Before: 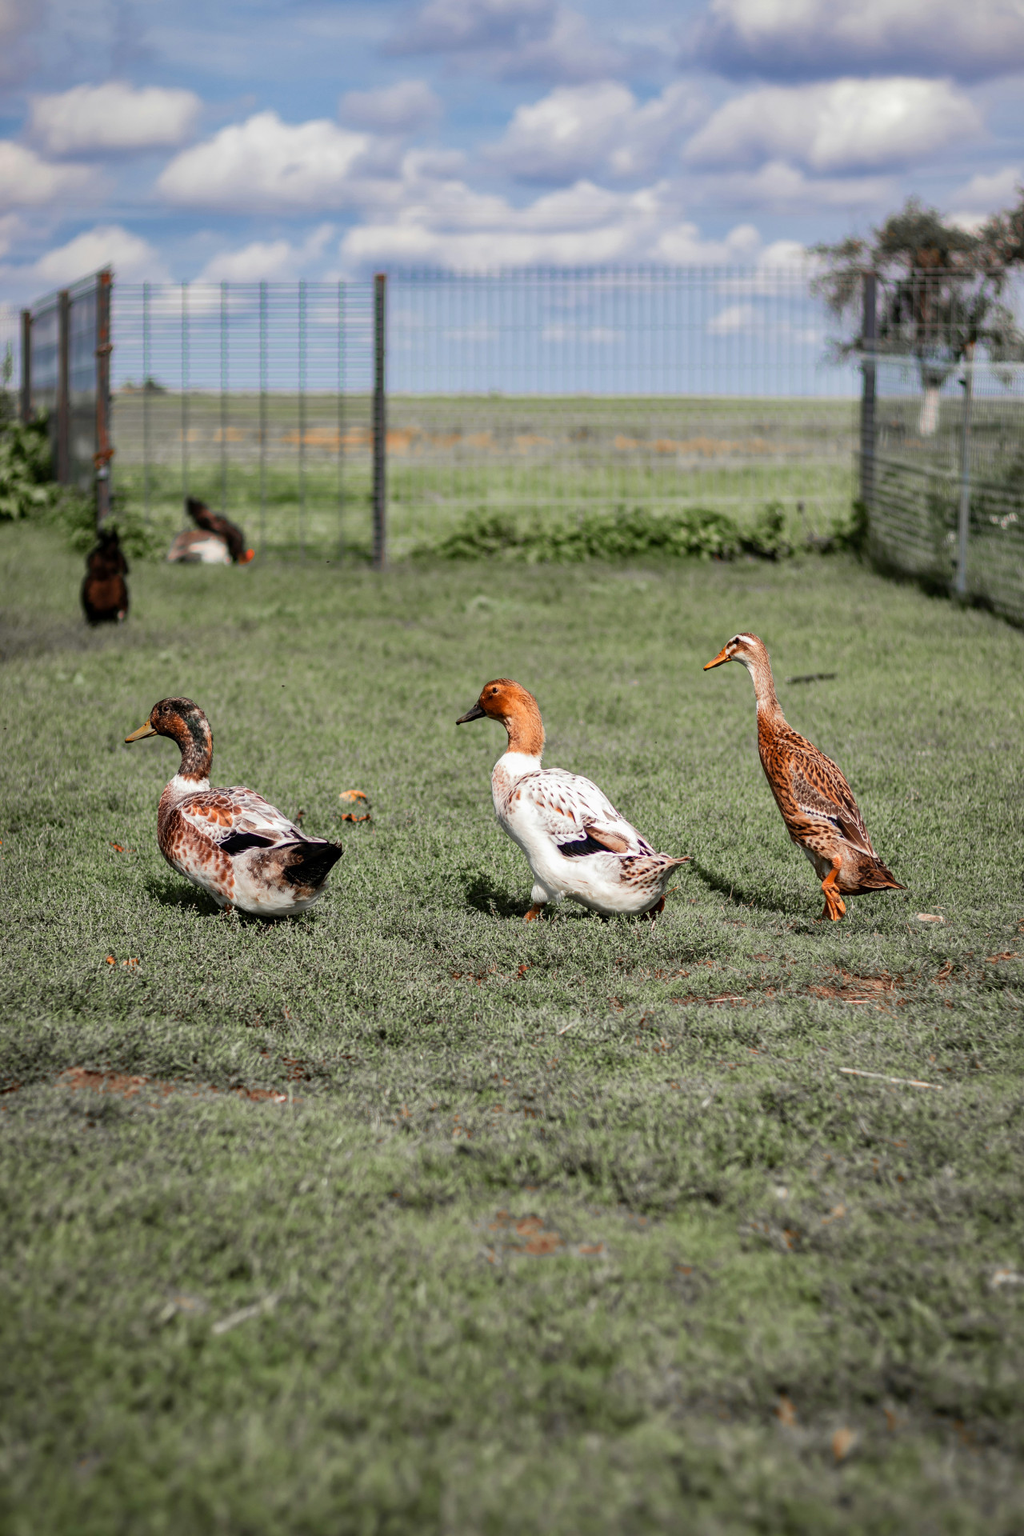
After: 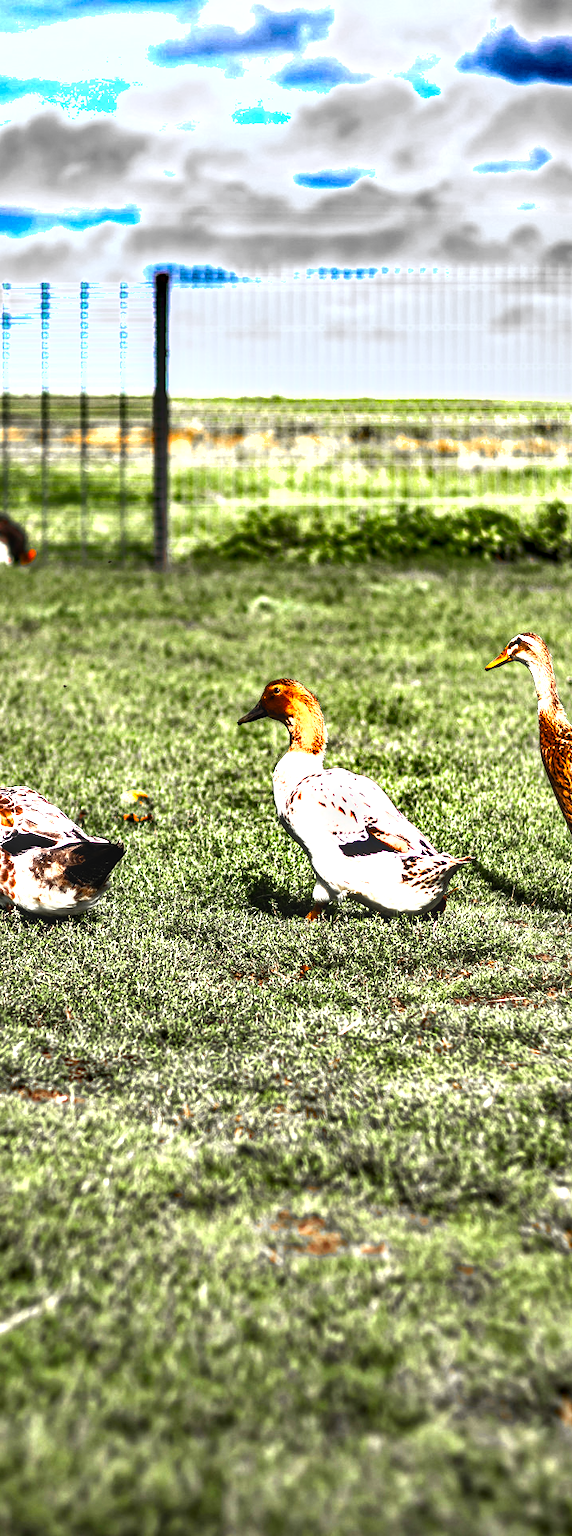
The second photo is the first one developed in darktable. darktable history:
crop: left 21.392%, right 22.692%
local contrast: on, module defaults
shadows and highlights: soften with gaussian
color balance rgb: perceptual saturation grading › global saturation 29.3%, perceptual saturation grading › mid-tones 12.499%, perceptual saturation grading › shadows 9.914%, perceptual brilliance grading › highlights 74.527%, perceptual brilliance grading › shadows -29.321%
